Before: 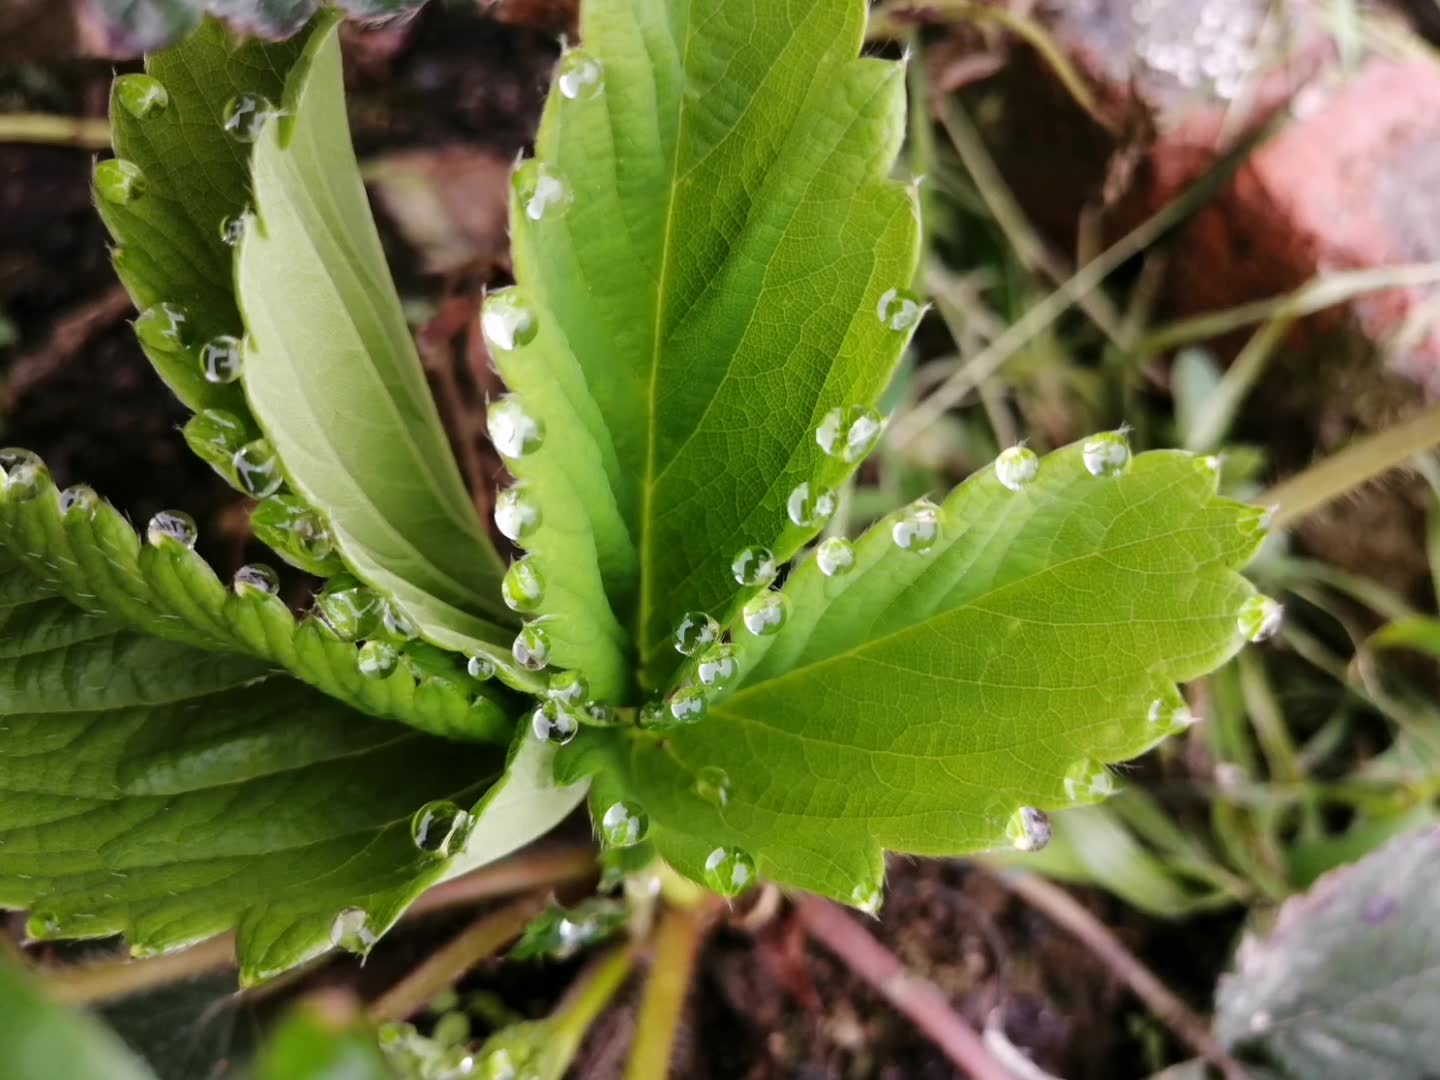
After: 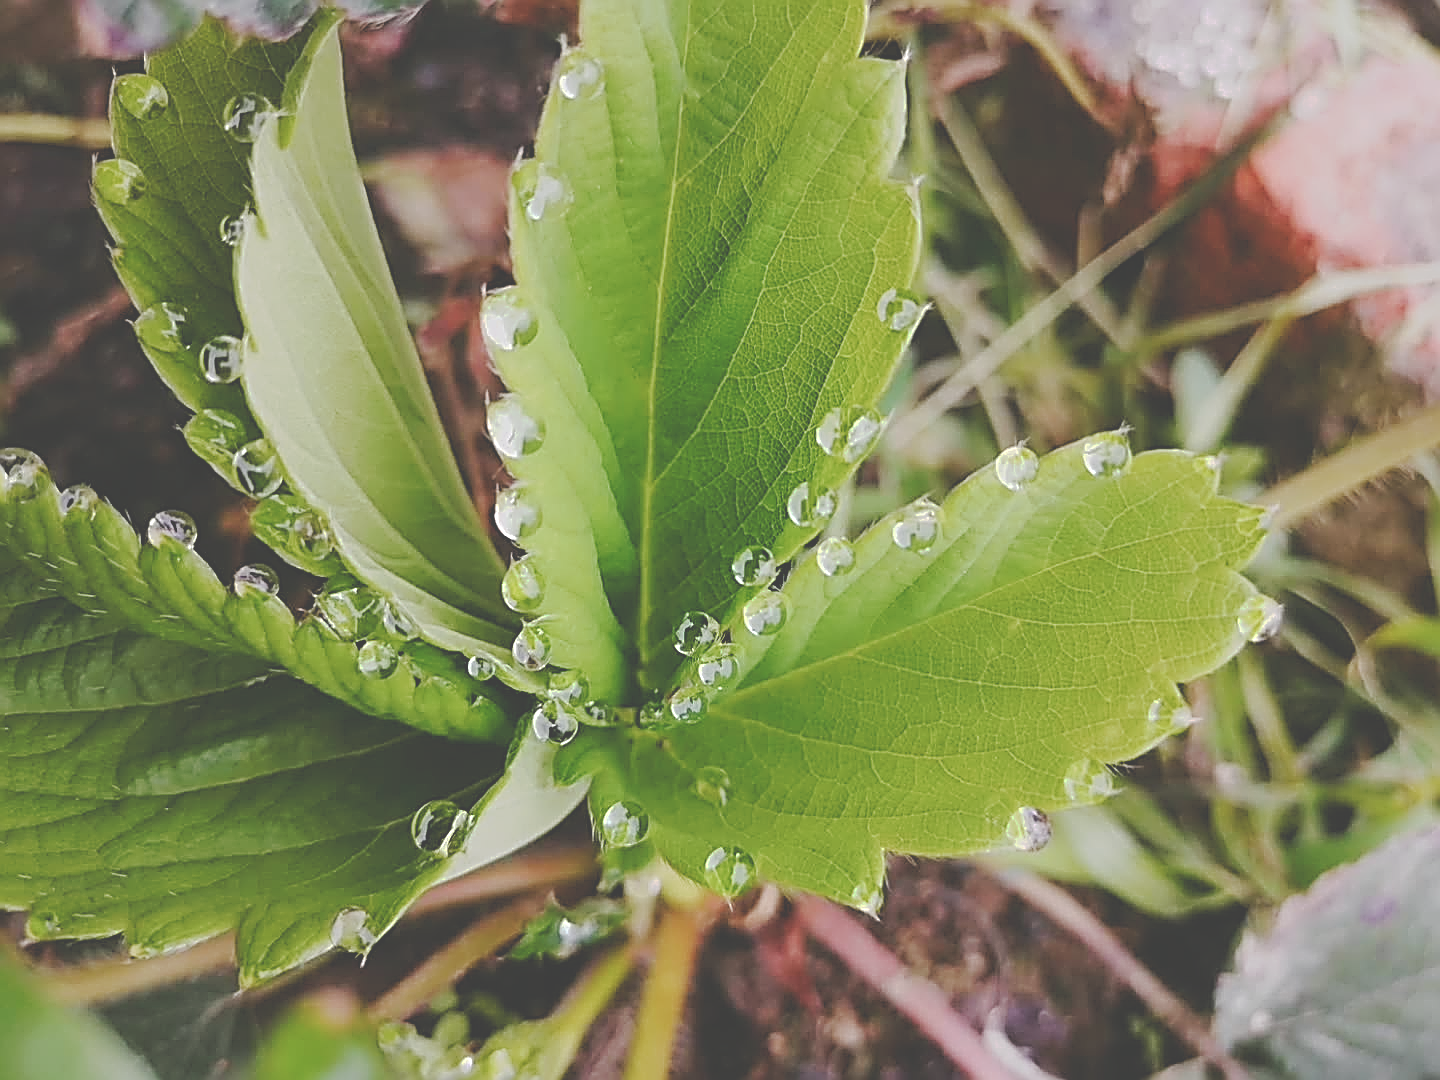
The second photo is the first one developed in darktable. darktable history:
tone curve: curves: ch0 [(0, 0) (0.003, 0.217) (0.011, 0.217) (0.025, 0.229) (0.044, 0.243) (0.069, 0.253) (0.1, 0.265) (0.136, 0.281) (0.177, 0.305) (0.224, 0.331) (0.277, 0.369) (0.335, 0.415) (0.399, 0.472) (0.468, 0.543) (0.543, 0.609) (0.623, 0.676) (0.709, 0.734) (0.801, 0.798) (0.898, 0.849) (1, 1)], preserve colors none
sharpen: amount 2
contrast brightness saturation: contrast -0.15, brightness 0.05, saturation -0.12
color balance rgb: perceptual saturation grading › global saturation 20%, perceptual saturation grading › highlights -25%, perceptual saturation grading › shadows 25%
